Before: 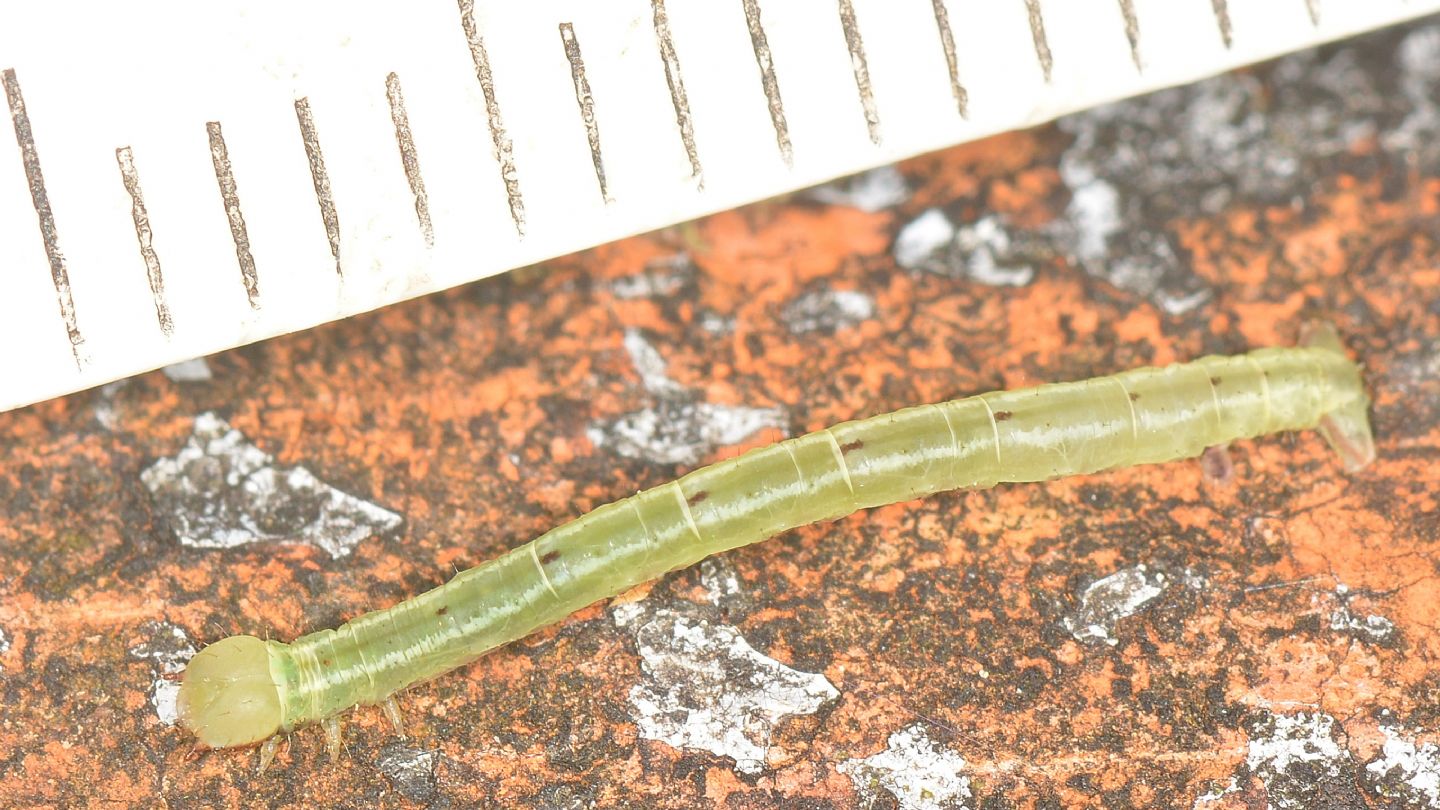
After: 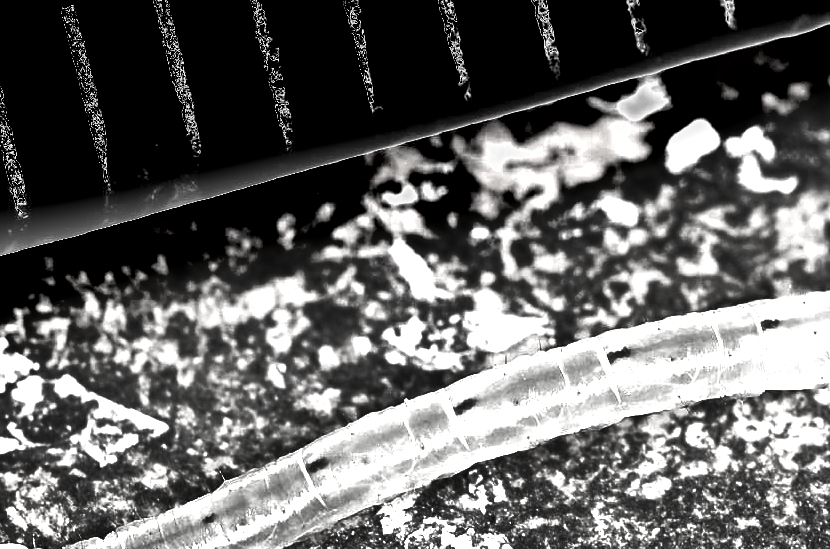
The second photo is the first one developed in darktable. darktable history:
shadows and highlights: soften with gaussian
exposure: black level correction 0.008, exposure 0.971 EV, compensate exposure bias true, compensate highlight preservation false
crop: left 16.187%, top 11.41%, right 26.108%, bottom 20.696%
local contrast: mode bilateral grid, contrast 21, coarseness 49, detail 121%, midtone range 0.2
tone curve: curves: ch0 [(0, 0) (0.003, 0.003) (0.011, 0.015) (0.025, 0.031) (0.044, 0.056) (0.069, 0.083) (0.1, 0.113) (0.136, 0.145) (0.177, 0.184) (0.224, 0.225) (0.277, 0.275) (0.335, 0.327) (0.399, 0.385) (0.468, 0.447) (0.543, 0.528) (0.623, 0.611) (0.709, 0.703) (0.801, 0.802) (0.898, 0.902) (1, 1)], color space Lab, linked channels, preserve colors none
contrast brightness saturation: contrast 0.015, brightness -0.994, saturation -0.987
